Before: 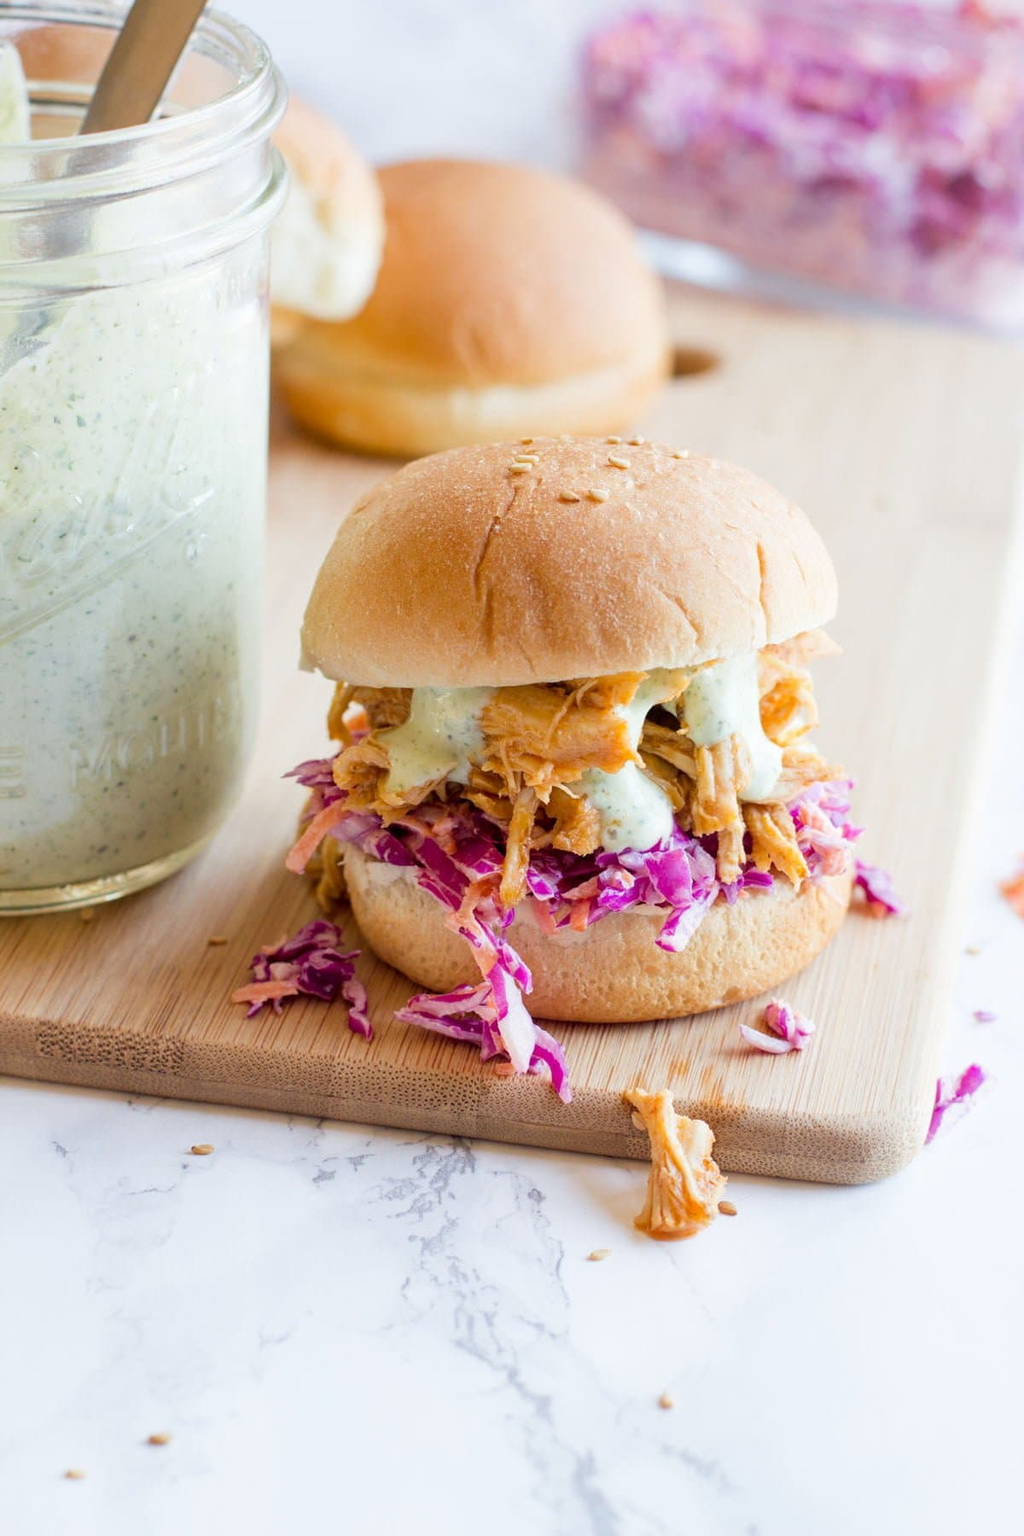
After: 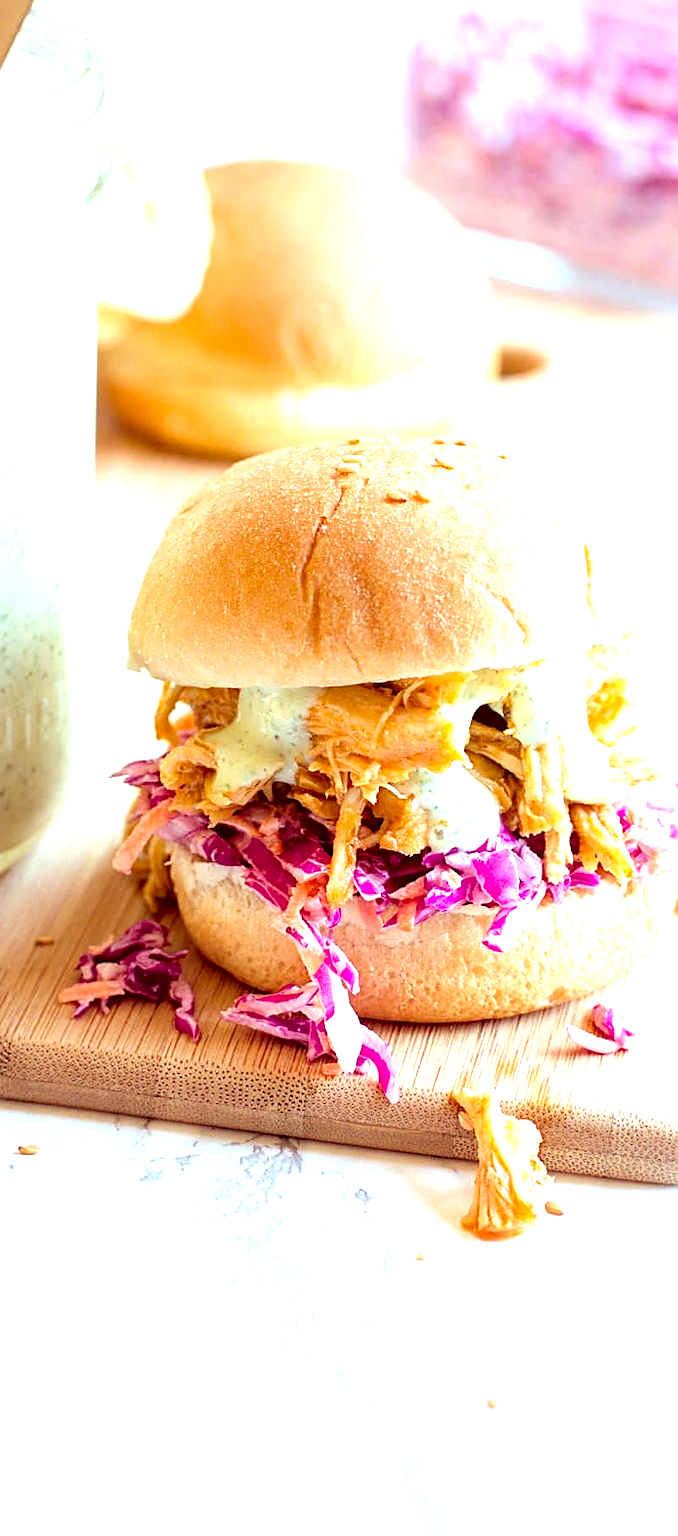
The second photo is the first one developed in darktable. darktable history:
color correction: highlights a* -7.26, highlights b* -0.208, shadows a* 20.86, shadows b* 11.74
crop: left 16.971%, right 16.749%
haze removal: strength 0.109, compatibility mode true, adaptive false
tone equalizer: -8 EV -1.07 EV, -7 EV -1.03 EV, -6 EV -0.885 EV, -5 EV -0.582 EV, -3 EV 0.601 EV, -2 EV 0.885 EV, -1 EV 0.988 EV, +0 EV 1.07 EV, mask exposure compensation -0.51 EV
sharpen: on, module defaults
